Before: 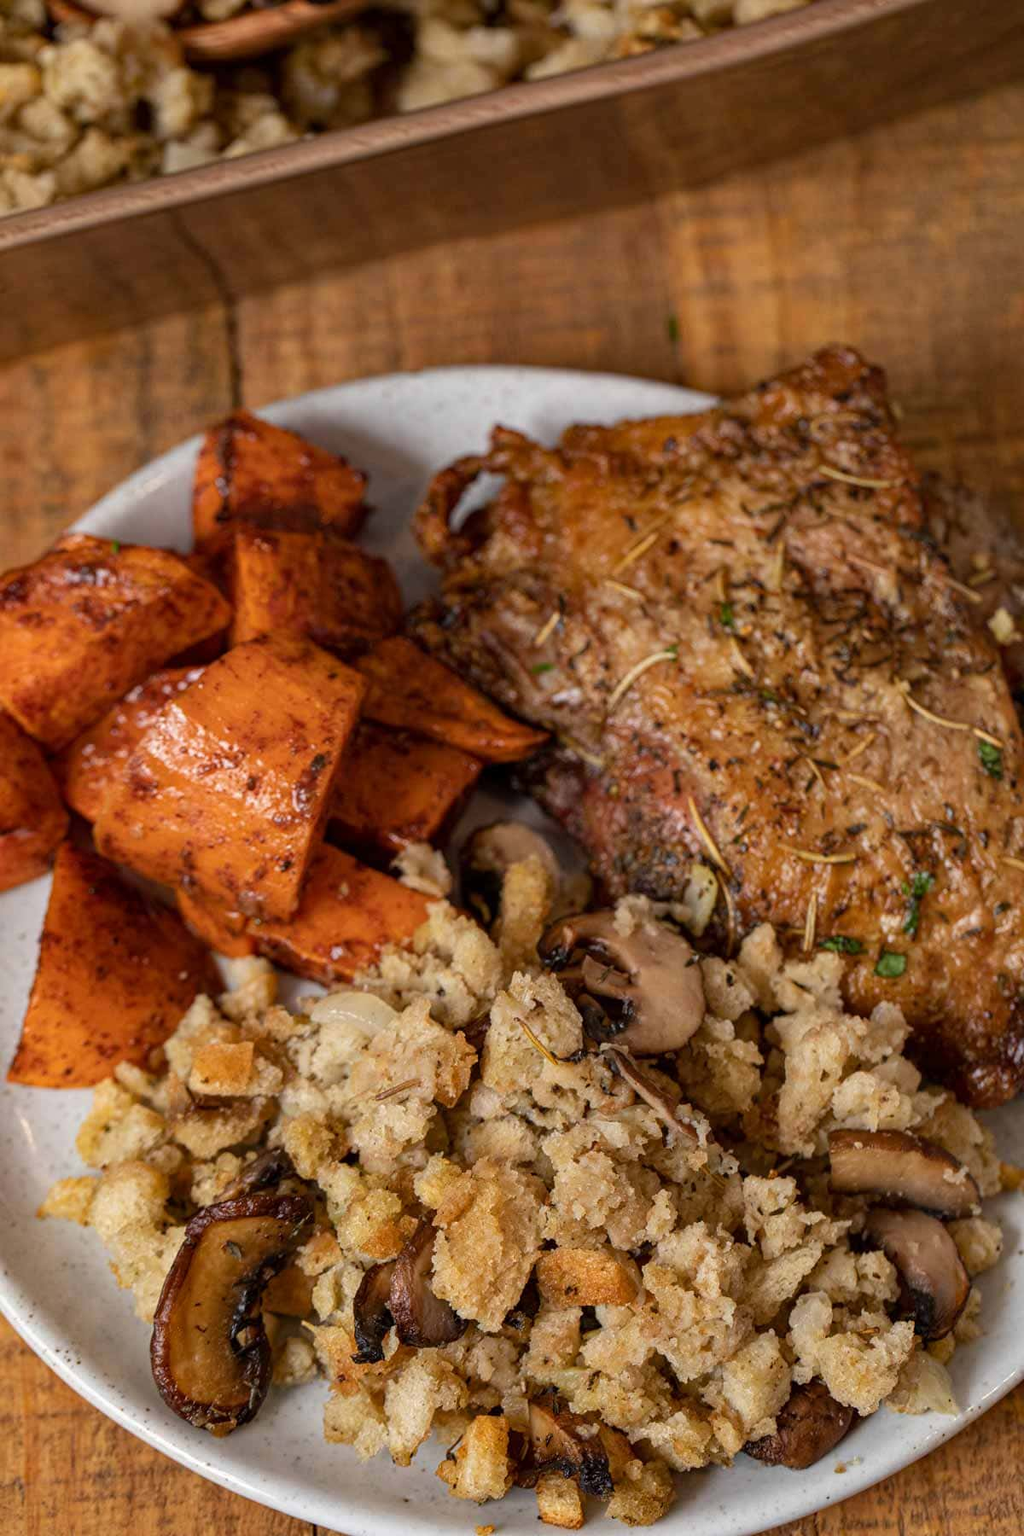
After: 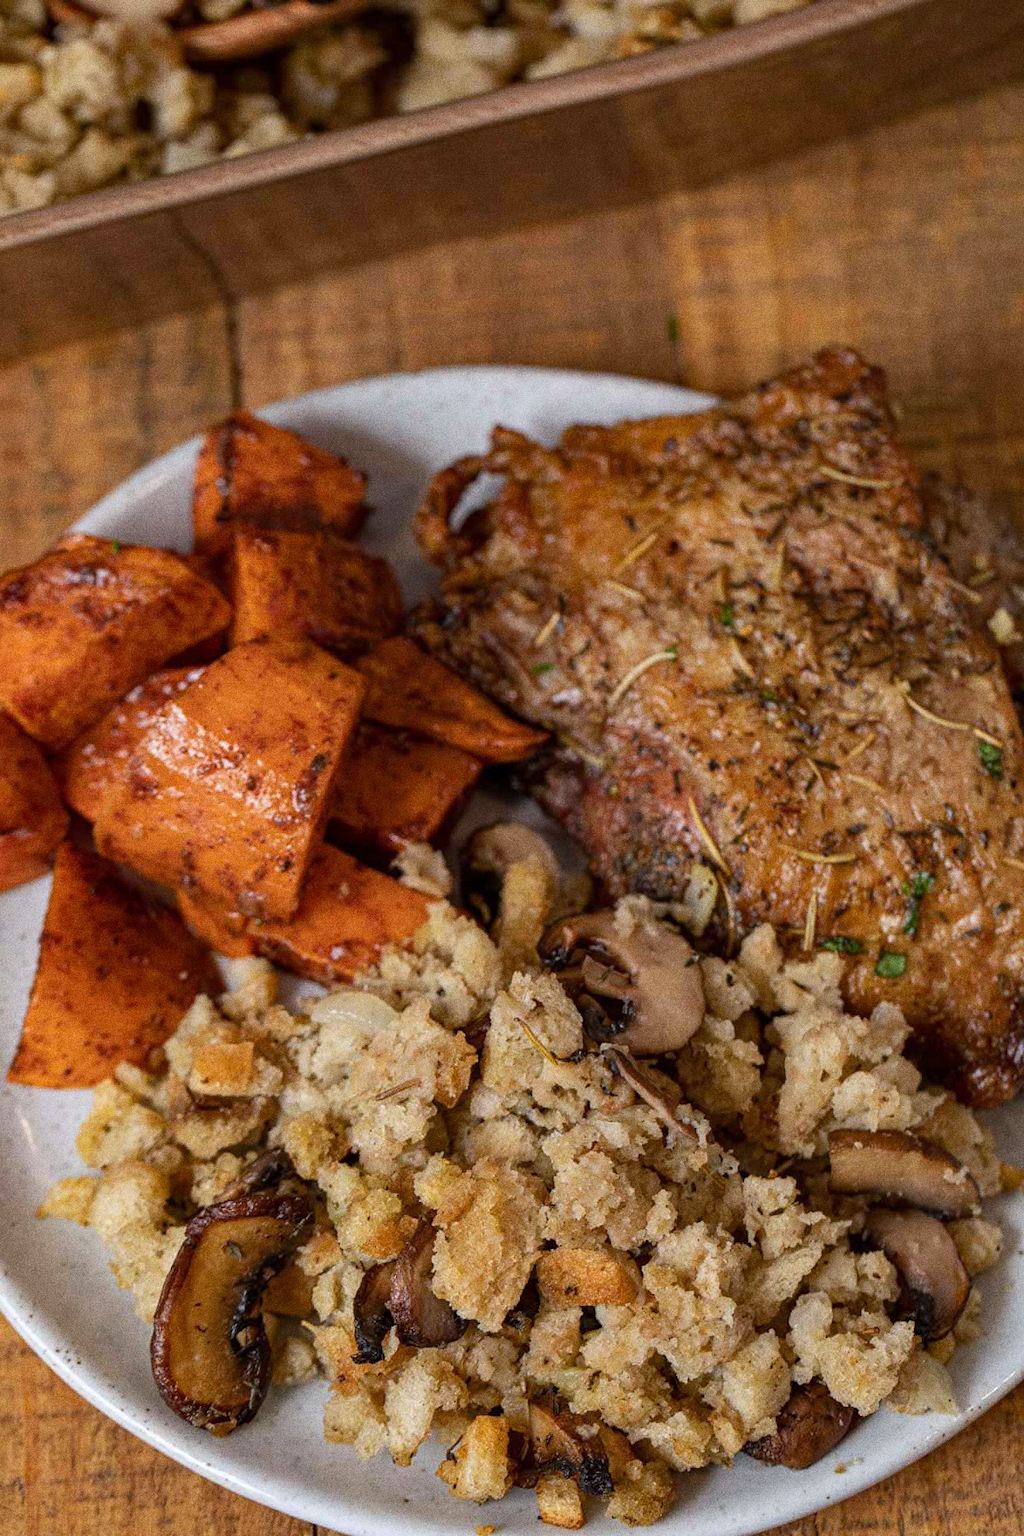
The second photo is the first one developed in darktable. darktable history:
grain: coarseness 0.09 ISO, strength 40%
white balance: red 0.976, blue 1.04
